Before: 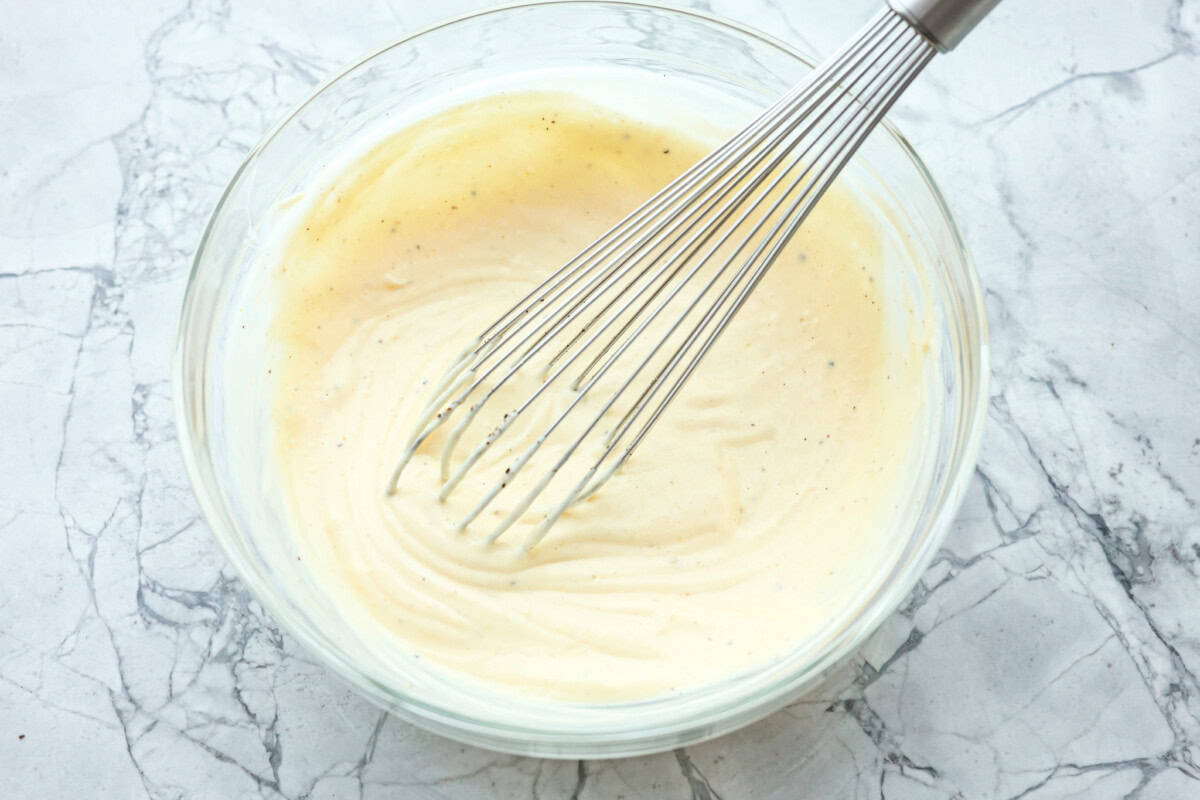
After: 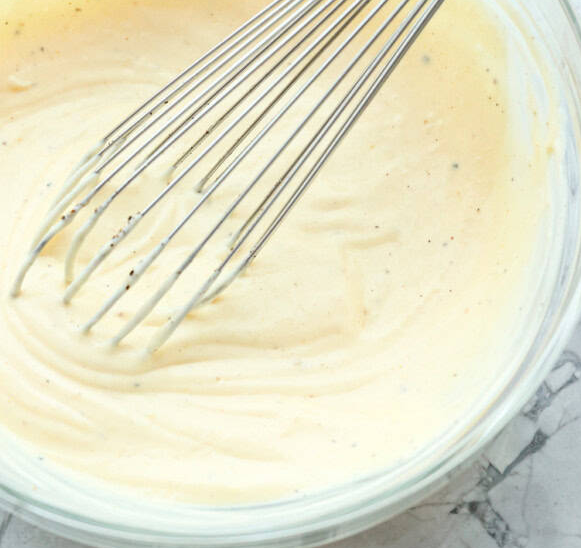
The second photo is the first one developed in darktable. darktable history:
crop: left 31.338%, top 24.826%, right 20.245%, bottom 6.558%
